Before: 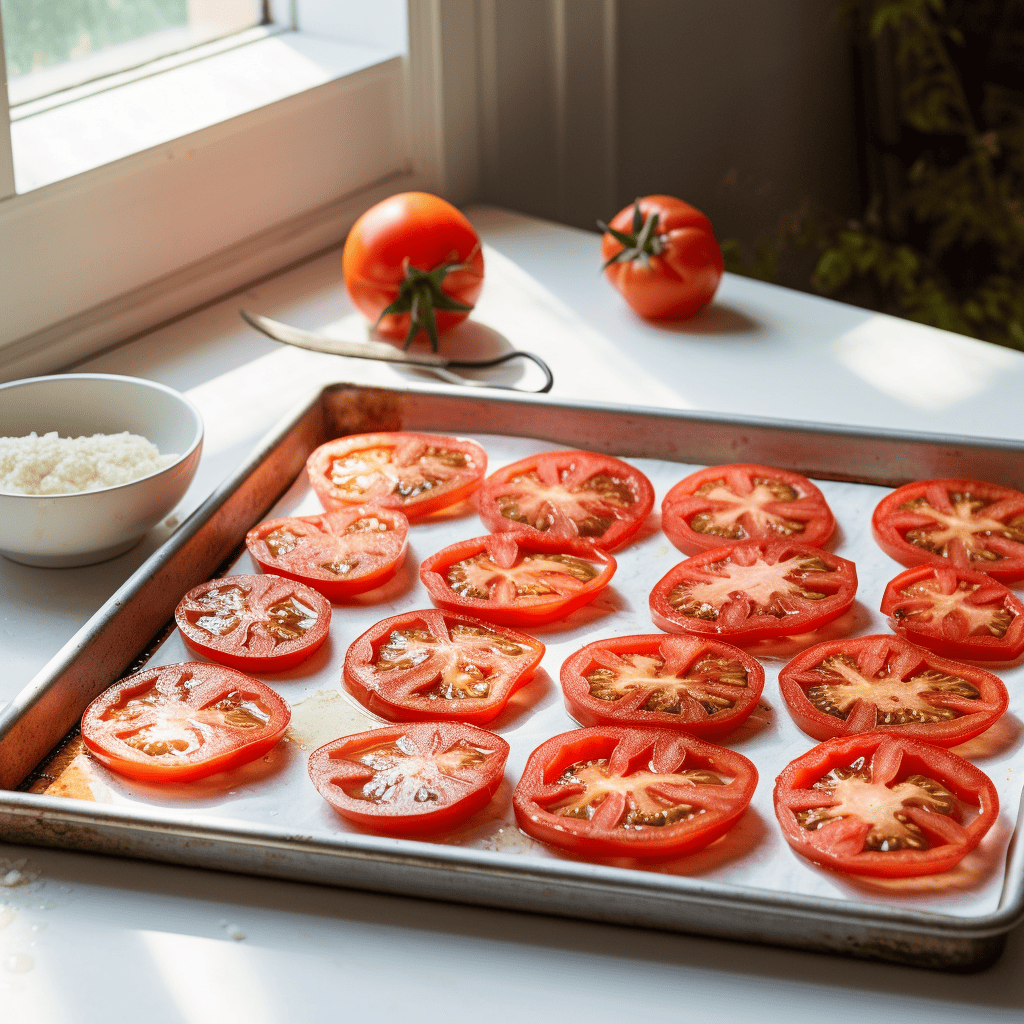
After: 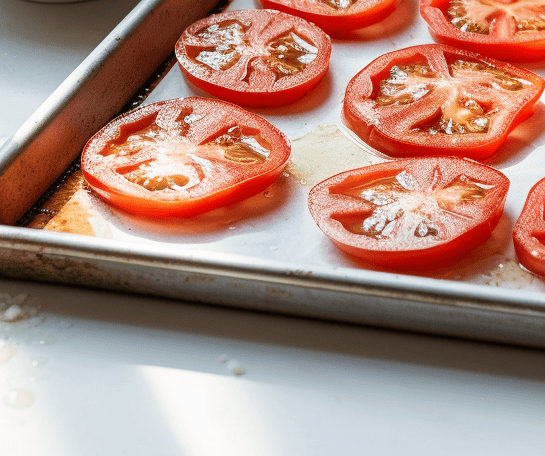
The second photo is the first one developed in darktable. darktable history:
tone equalizer: edges refinement/feathering 500, mask exposure compensation -1.57 EV, preserve details no
crop and rotate: top 55.269%, right 46.728%, bottom 0.175%
